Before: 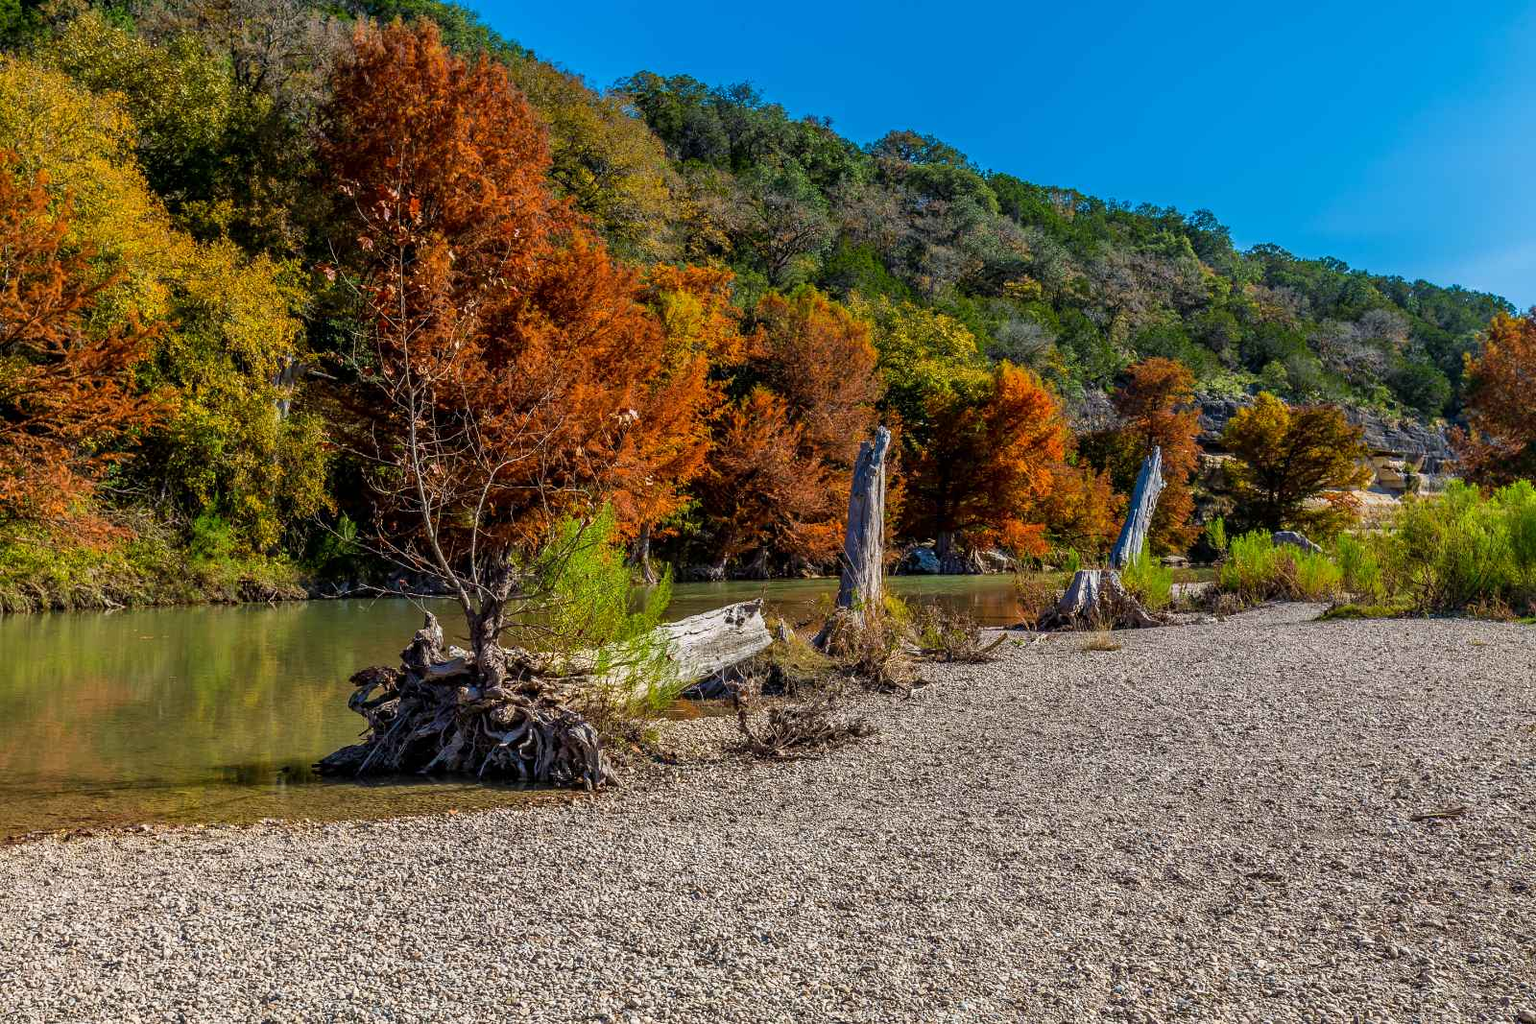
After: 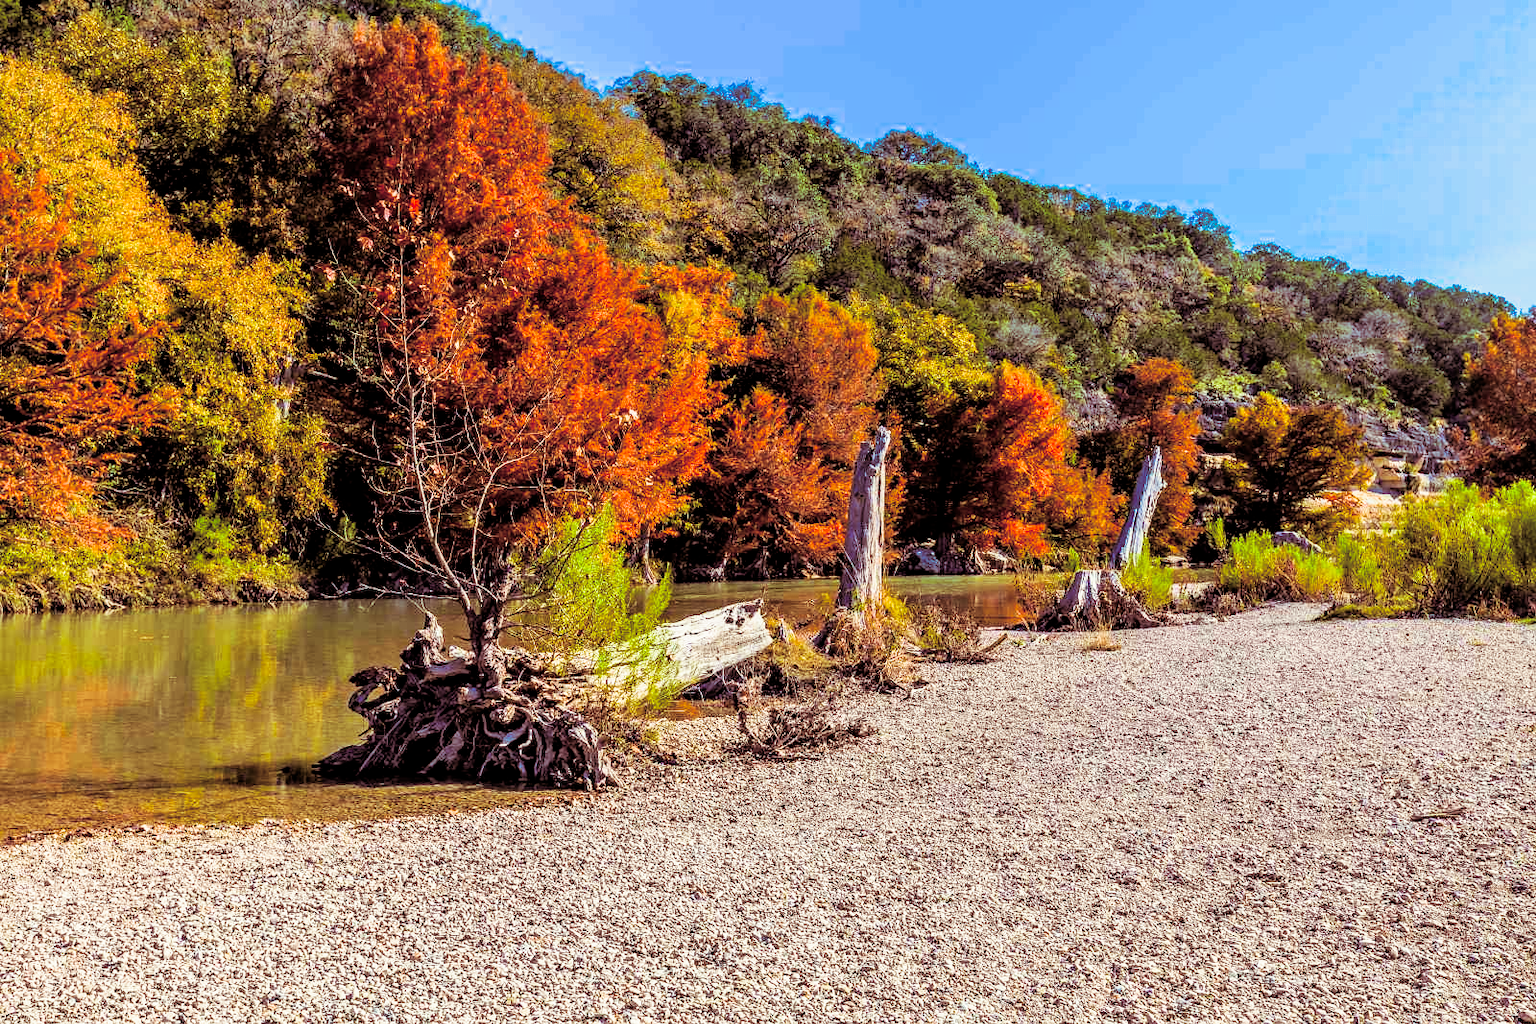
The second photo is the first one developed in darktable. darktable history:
exposure: black level correction 0, exposure 1.2 EV, compensate highlight preservation false
split-toning: on, module defaults
filmic rgb: black relative exposure -7.75 EV, white relative exposure 4.4 EV, threshold 3 EV, target black luminance 0%, hardness 3.76, latitude 50.51%, contrast 1.074, highlights saturation mix 10%, shadows ↔ highlights balance -0.22%, color science v4 (2020), enable highlight reconstruction true
